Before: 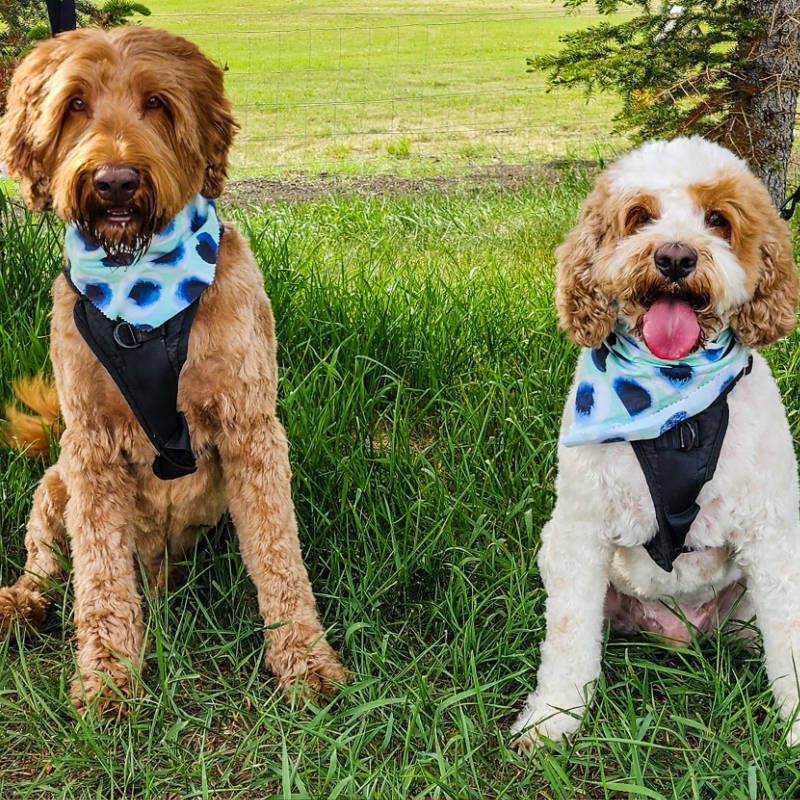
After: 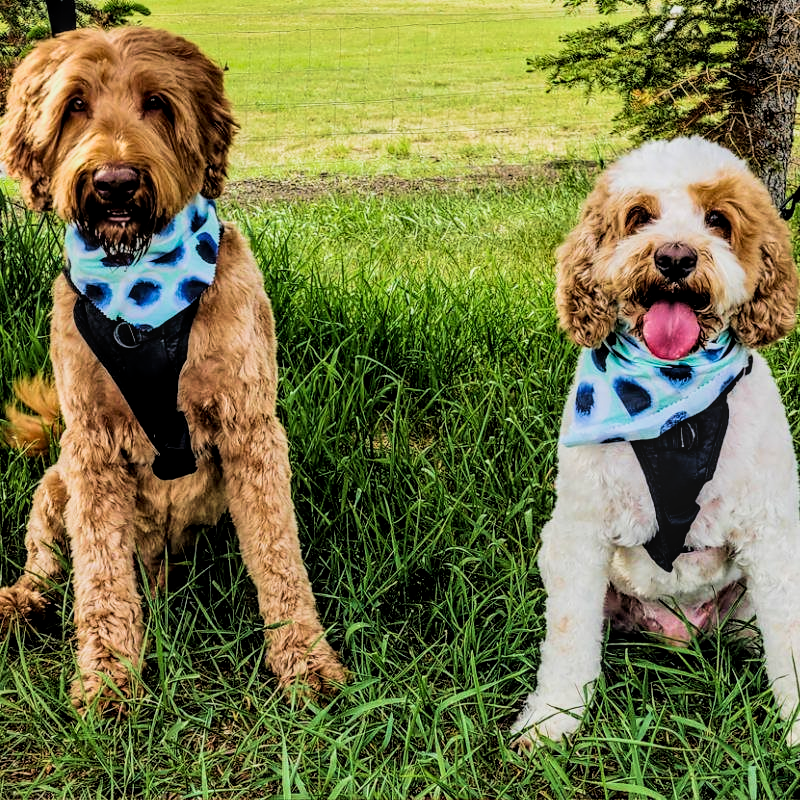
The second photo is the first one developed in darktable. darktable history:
filmic rgb: black relative exposure -5.06 EV, white relative exposure 3.56 EV, hardness 3.17, contrast 1.297, highlights saturation mix -48.88%
local contrast: detail 130%
velvia: strength 44.33%
